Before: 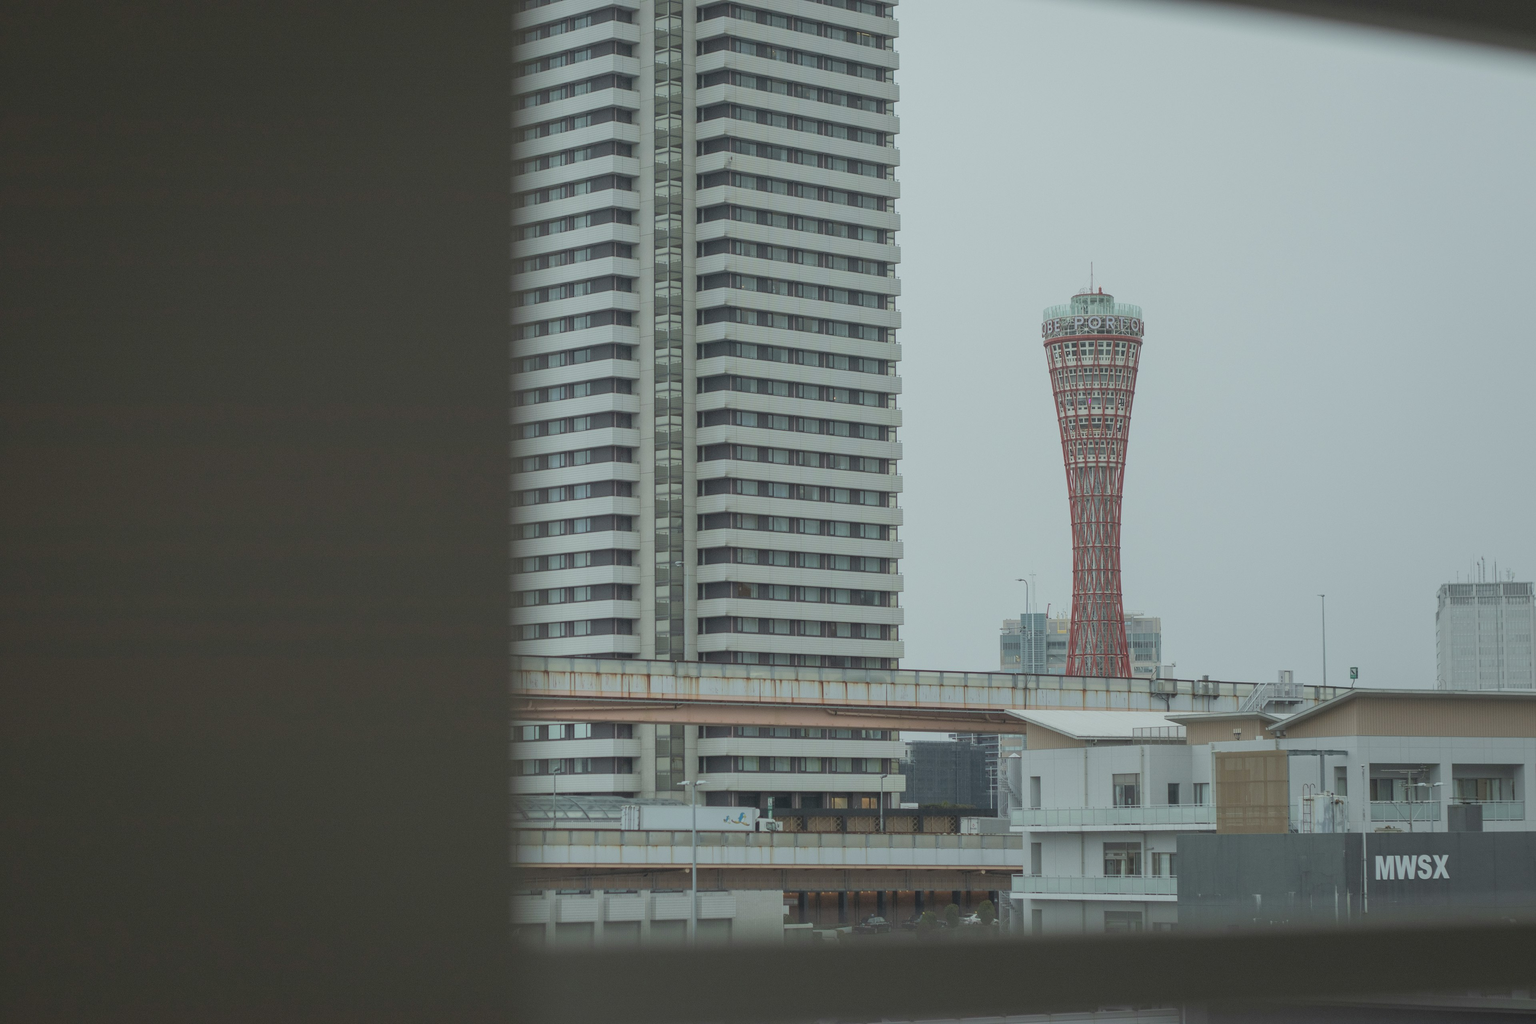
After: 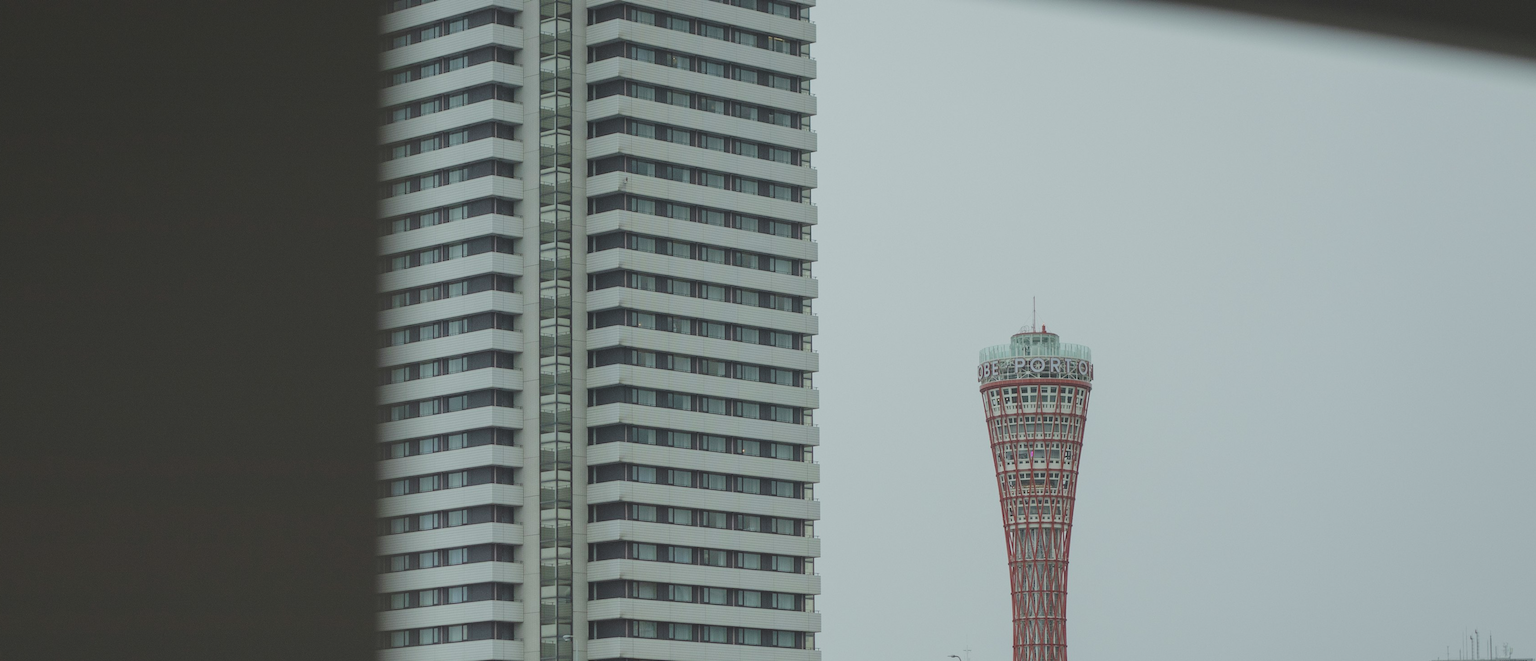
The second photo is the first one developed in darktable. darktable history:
crop and rotate: left 11.58%, bottom 42.889%
tone curve: curves: ch0 [(0, 0.024) (0.119, 0.146) (0.474, 0.485) (0.718, 0.739) (0.817, 0.839) (1, 0.998)]; ch1 [(0, 0) (0.377, 0.416) (0.439, 0.451) (0.477, 0.477) (0.501, 0.503) (0.538, 0.544) (0.58, 0.602) (0.664, 0.676) (0.783, 0.804) (1, 1)]; ch2 [(0, 0) (0.38, 0.405) (0.463, 0.456) (0.498, 0.497) (0.524, 0.535) (0.578, 0.576) (0.648, 0.665) (1, 1)], preserve colors none
base curve: curves: ch0 [(0, 0) (0.073, 0.04) (0.157, 0.139) (0.492, 0.492) (0.758, 0.758) (1, 1)], preserve colors none
contrast brightness saturation: contrast -0.104, saturation -0.097
